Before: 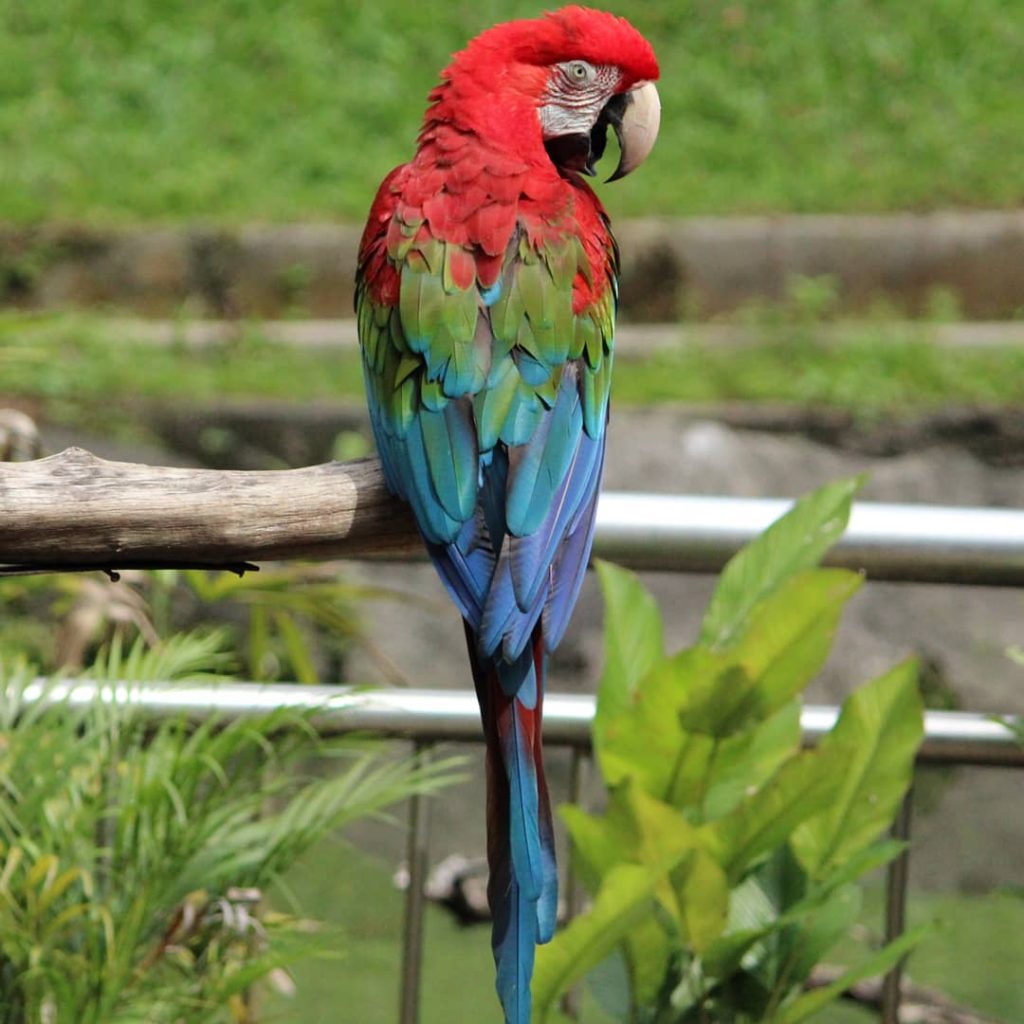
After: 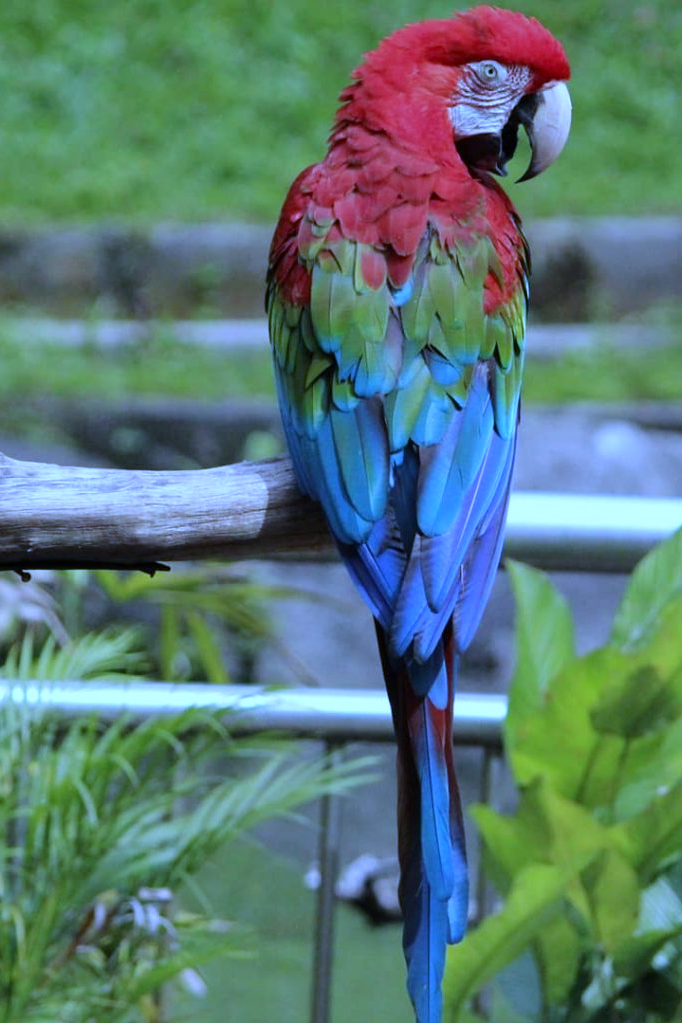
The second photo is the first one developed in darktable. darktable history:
crop and rotate: left 8.786%, right 24.548%
white balance: red 0.766, blue 1.537
